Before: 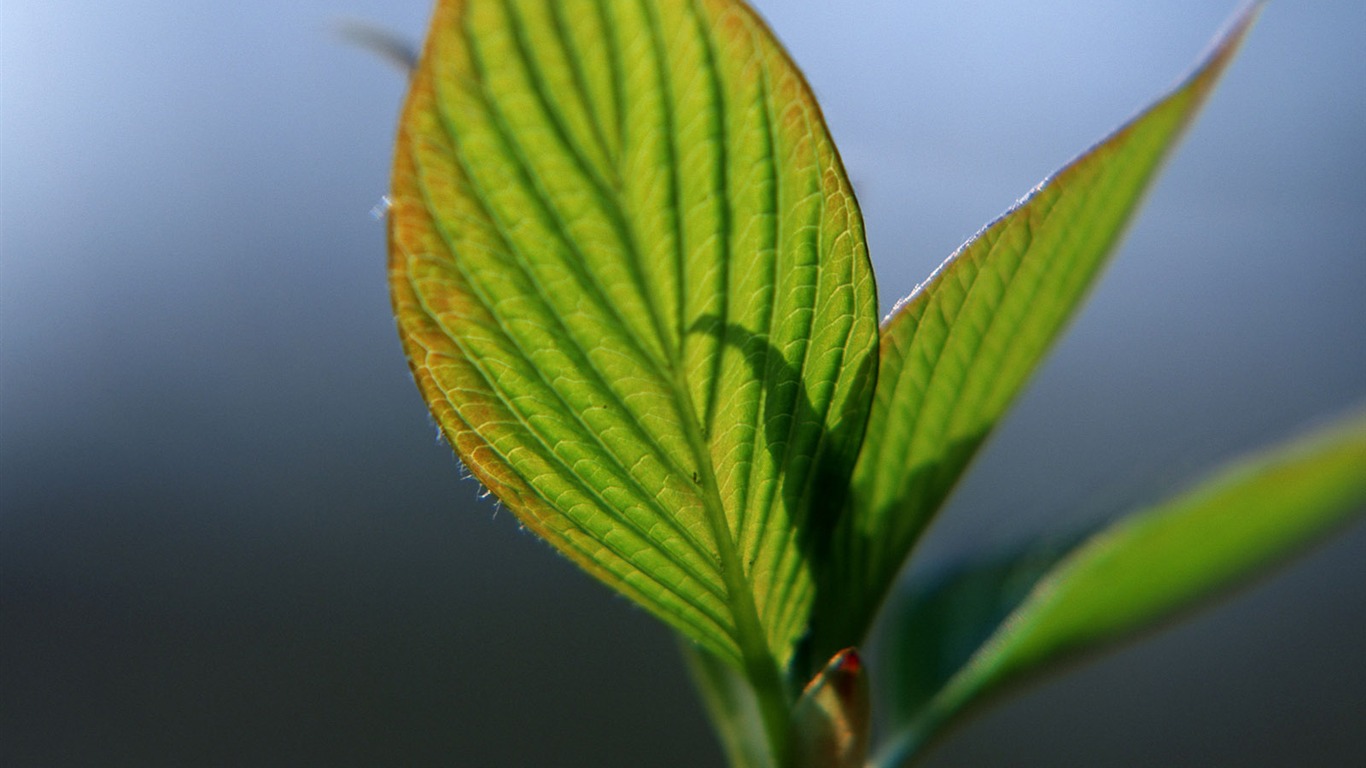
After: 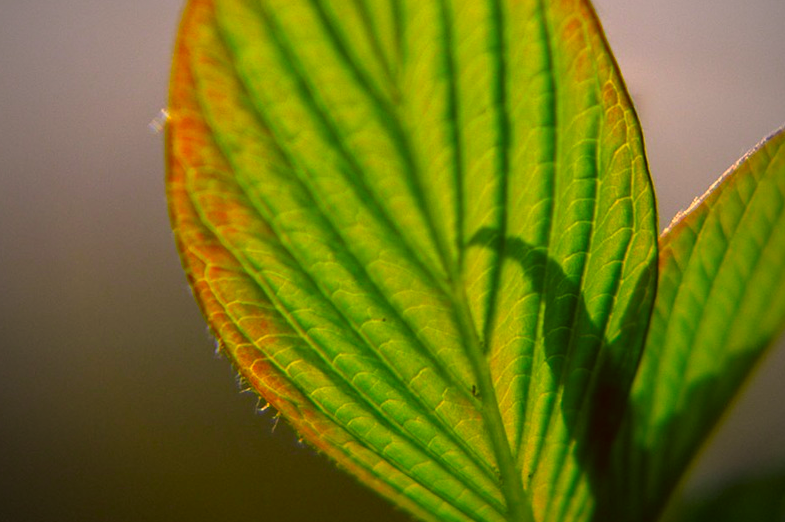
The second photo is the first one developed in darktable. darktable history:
vignetting: width/height ratio 1.089
crop: left 16.184%, top 11.428%, right 26.286%, bottom 20.552%
color correction: highlights a* 10.94, highlights b* 30.75, shadows a* 2.68, shadows b* 18.08, saturation 1.72
